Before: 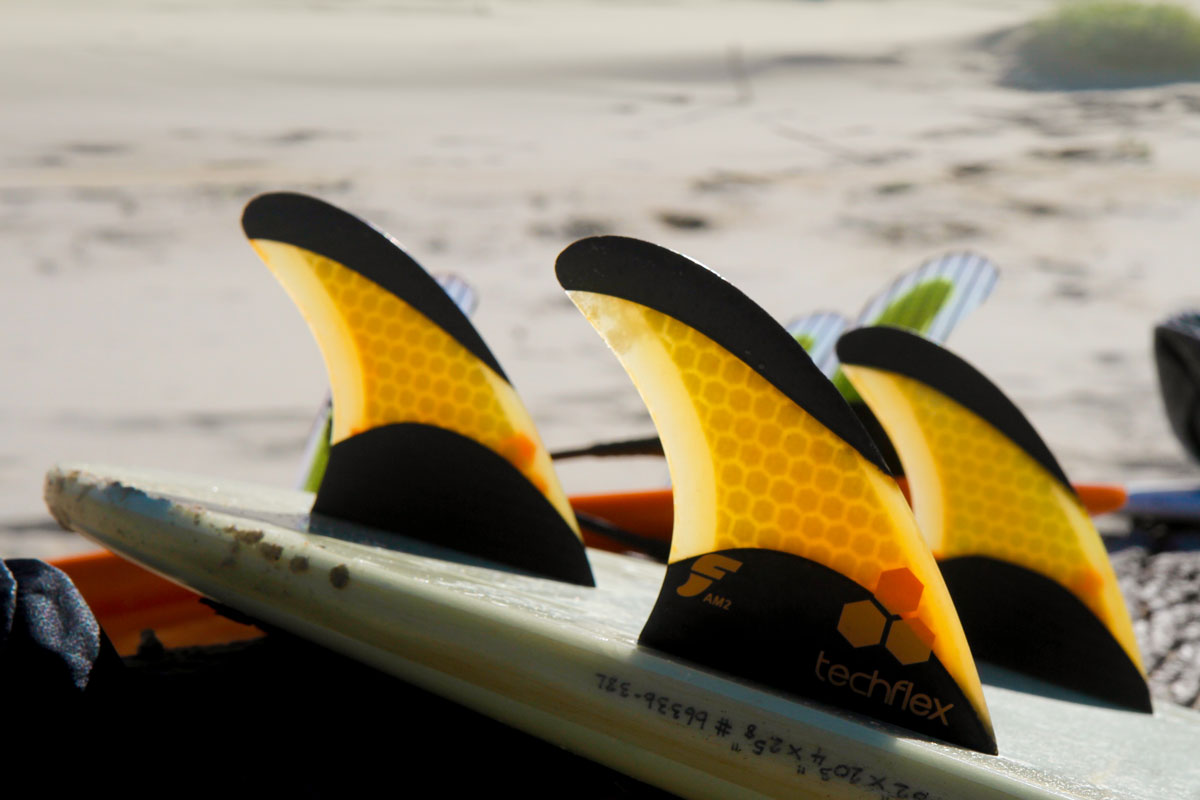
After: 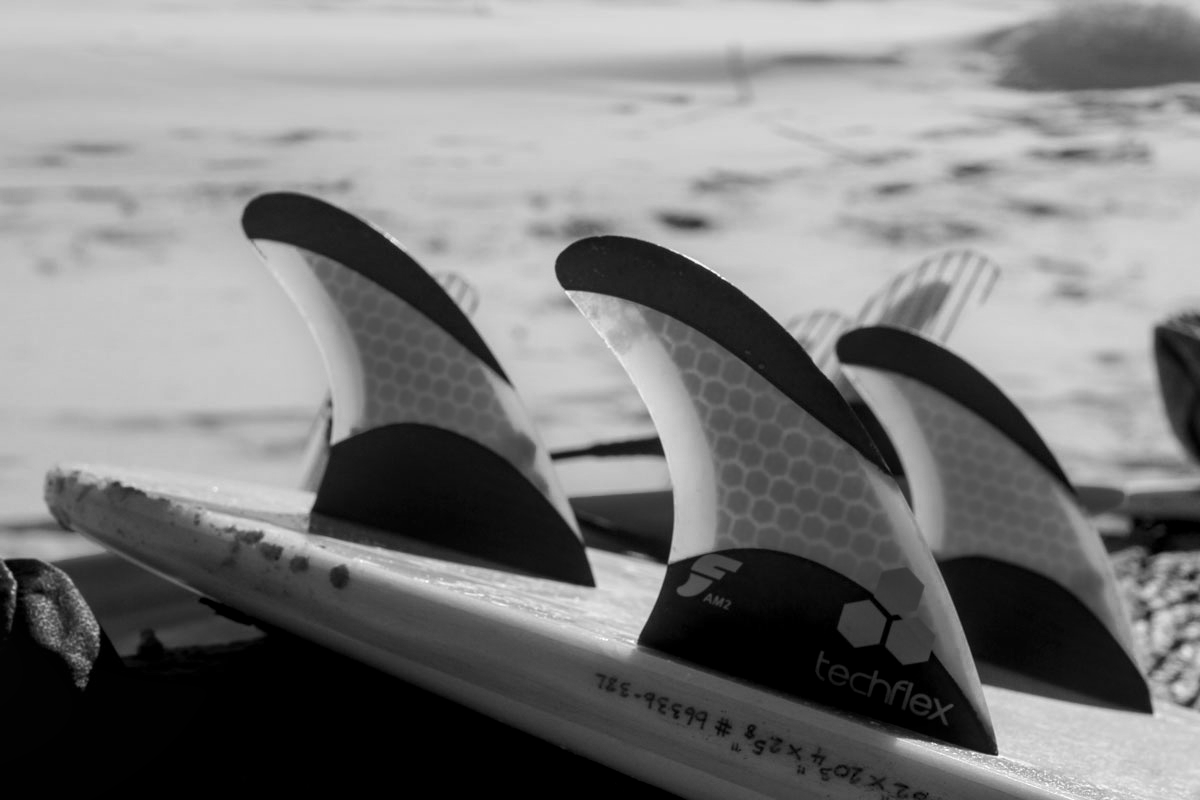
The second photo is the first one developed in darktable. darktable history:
monochrome: a -11.7, b 1.62, size 0.5, highlights 0.38
local contrast: detail 130%
